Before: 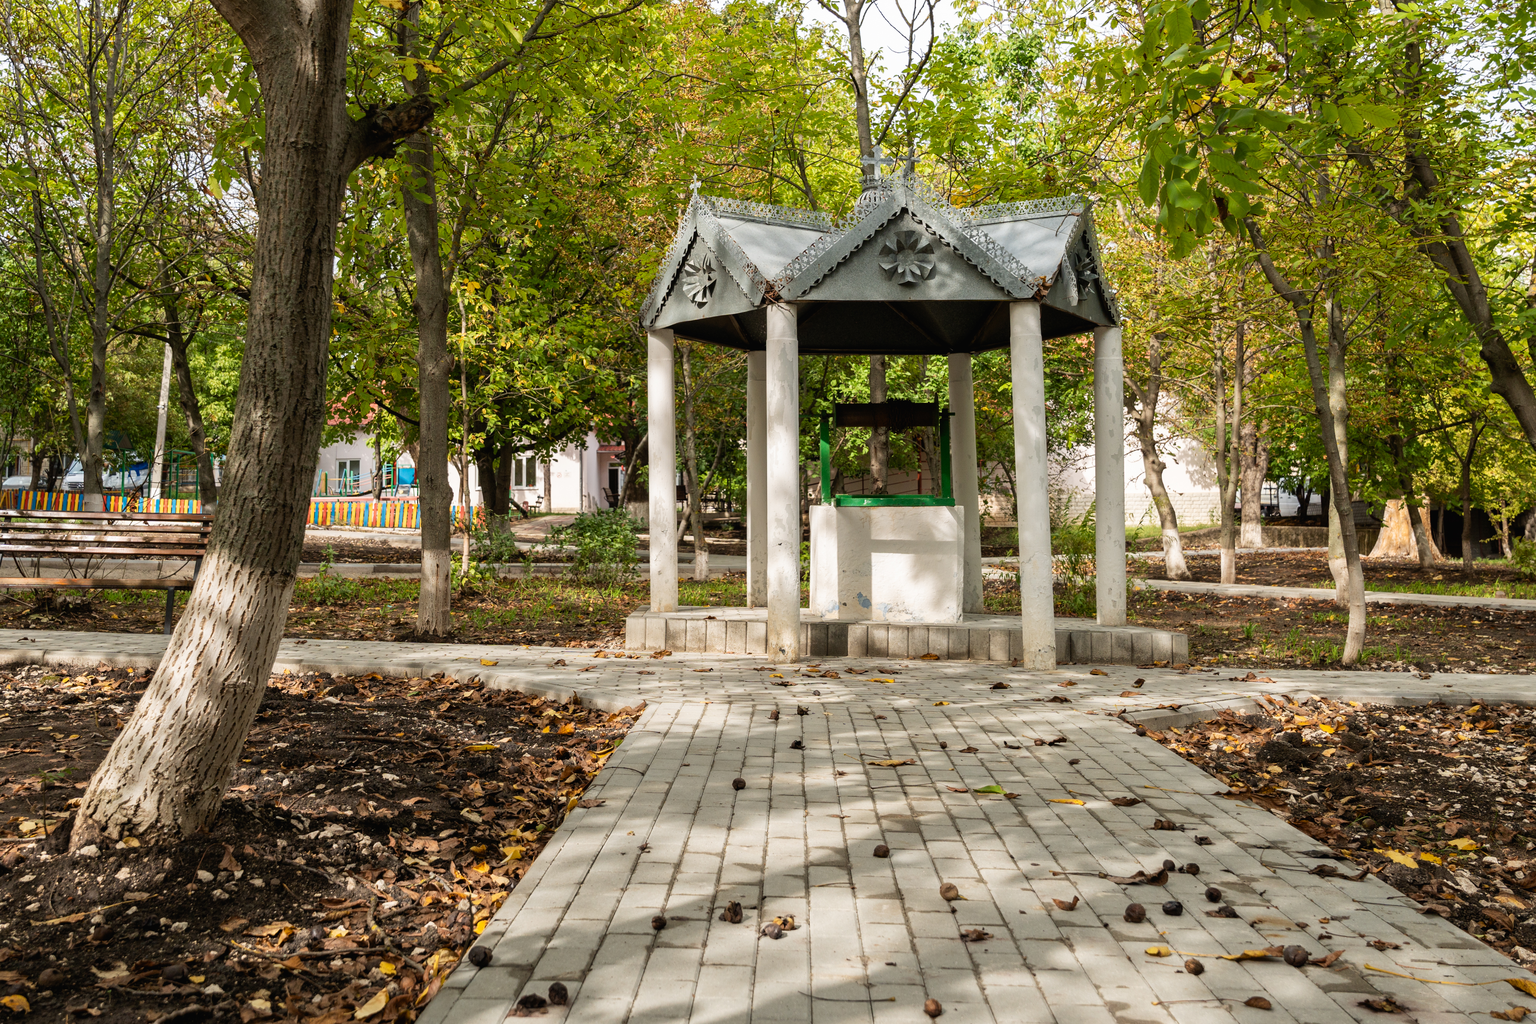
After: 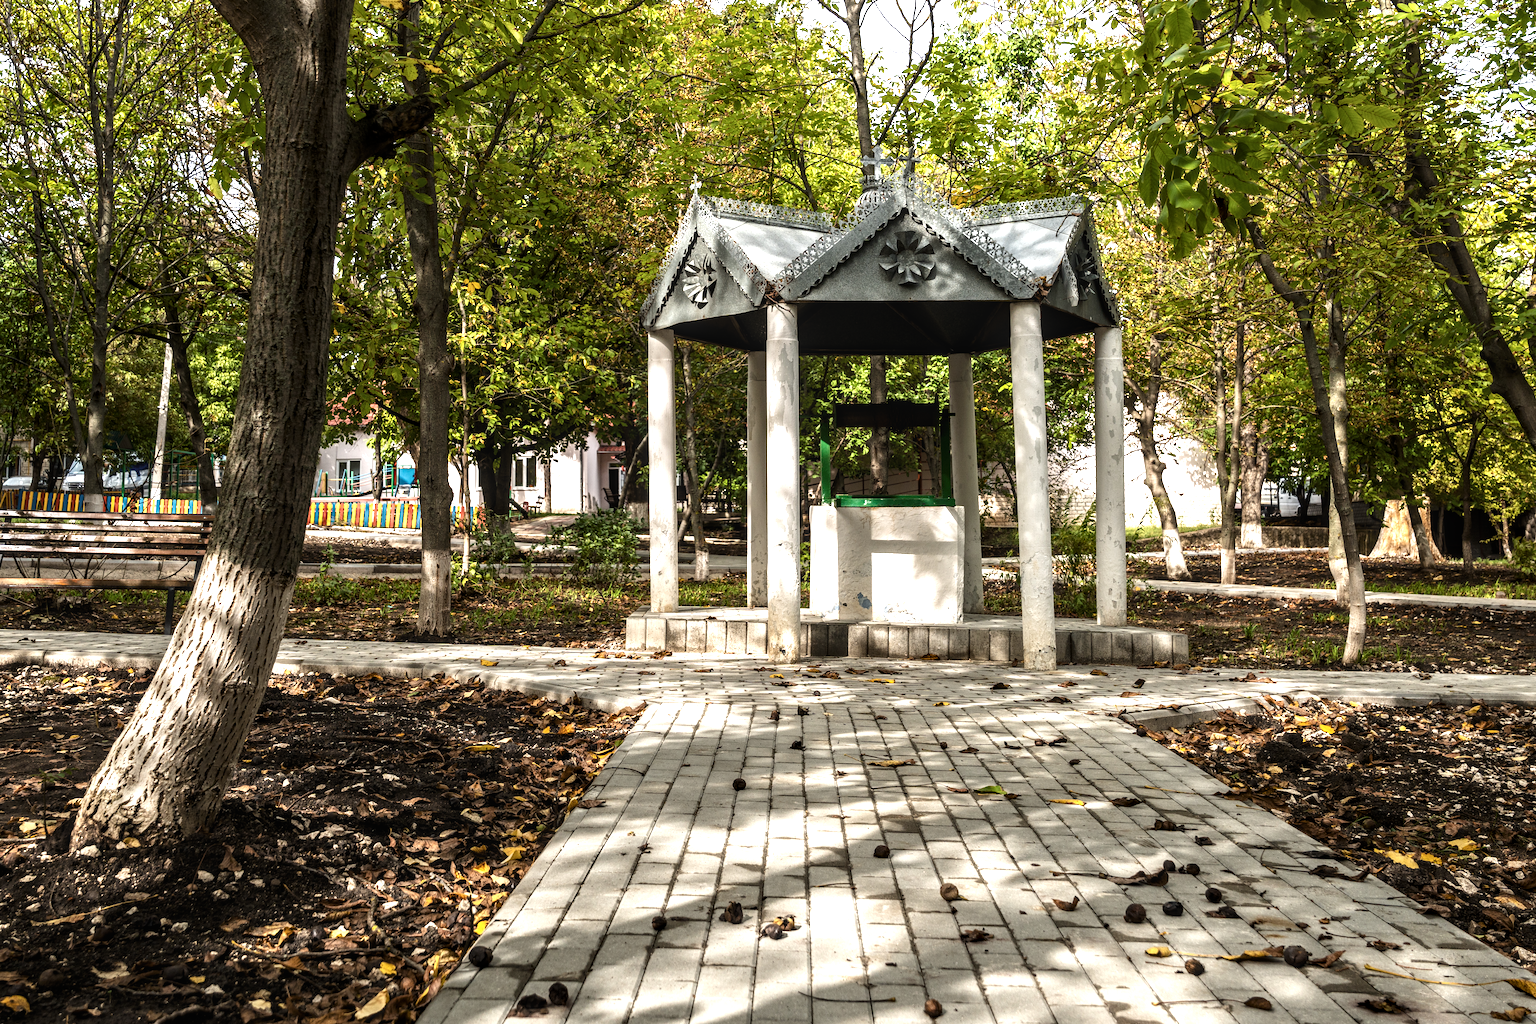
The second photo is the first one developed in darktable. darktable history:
levels: levels [0, 0.618, 1]
local contrast: on, module defaults
exposure: black level correction -0.002, exposure 0.708 EV, compensate exposure bias true, compensate highlight preservation false
color balance rgb: perceptual saturation grading › global saturation 20%, perceptual saturation grading › highlights -25%, perceptual saturation grading › shadows 25%
